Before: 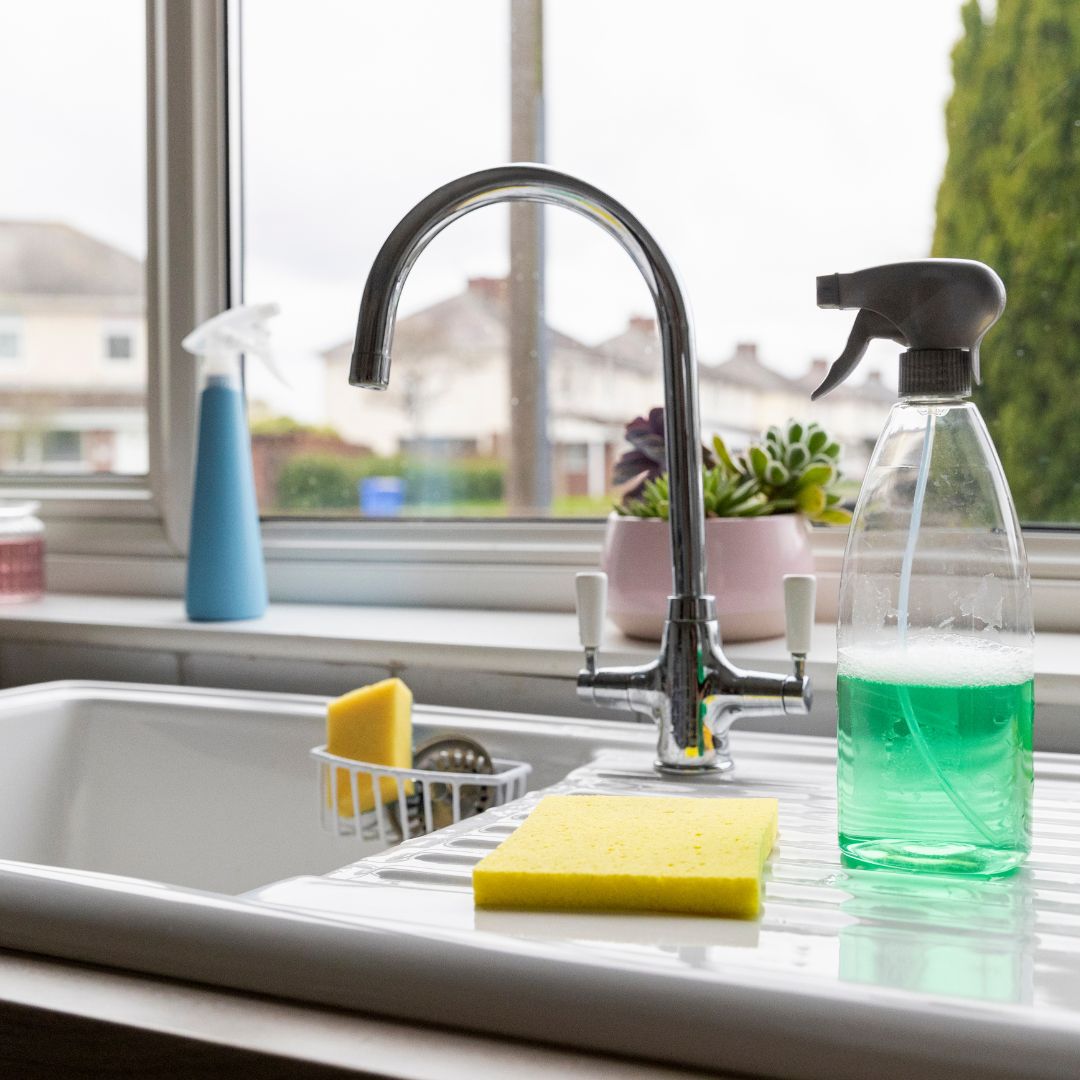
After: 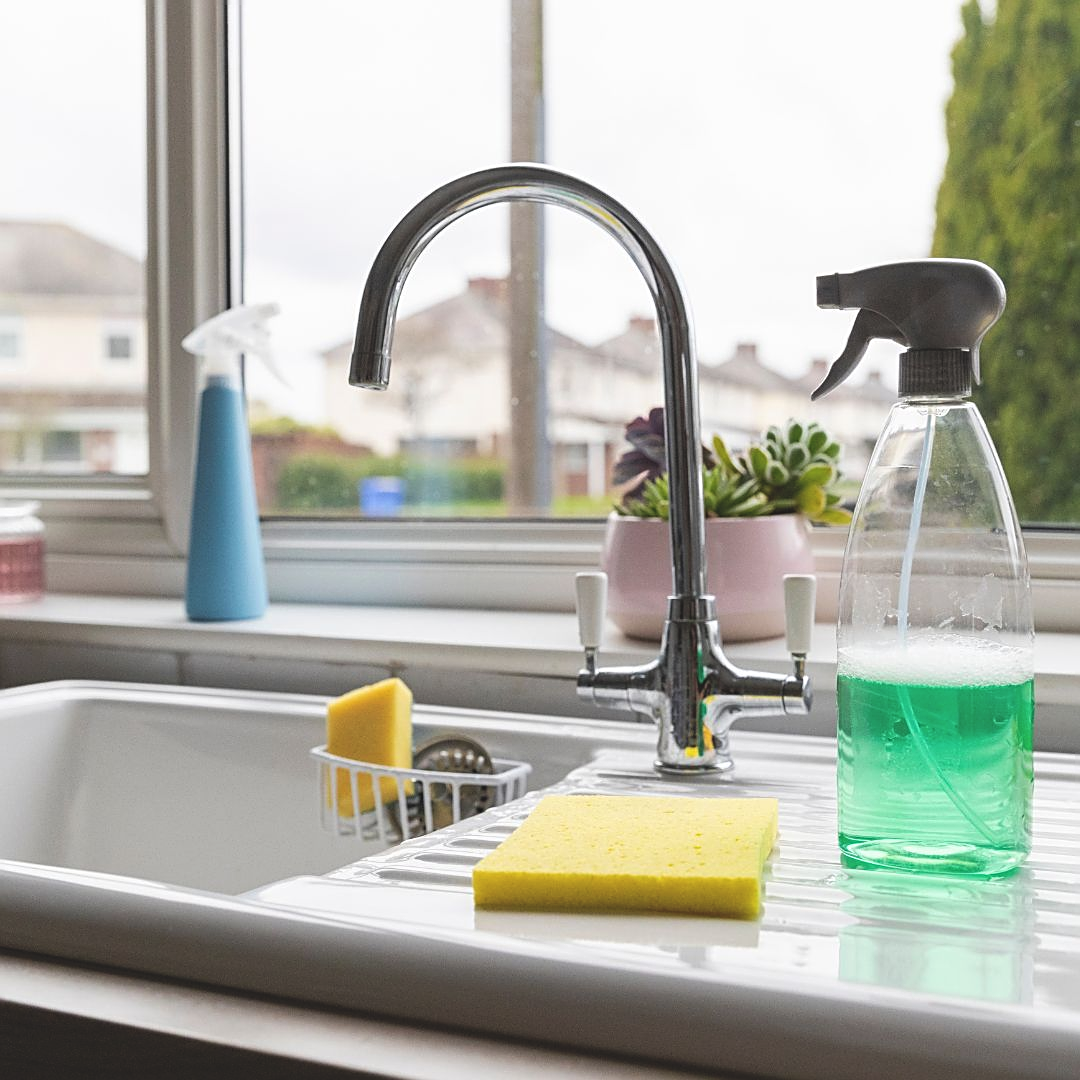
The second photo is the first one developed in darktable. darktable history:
sharpen: on, module defaults
exposure: black level correction -0.015, compensate highlight preservation false
